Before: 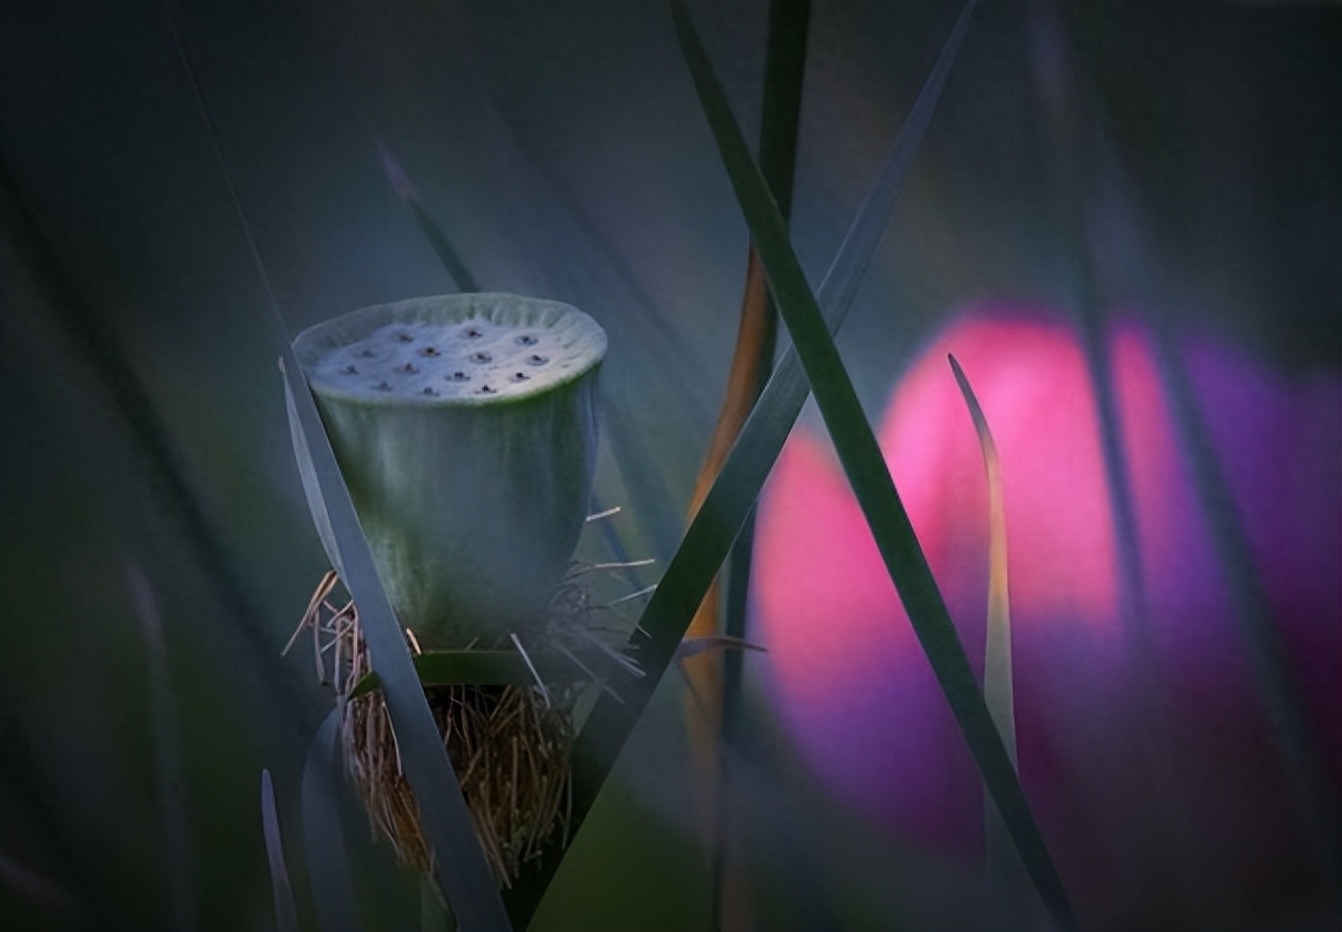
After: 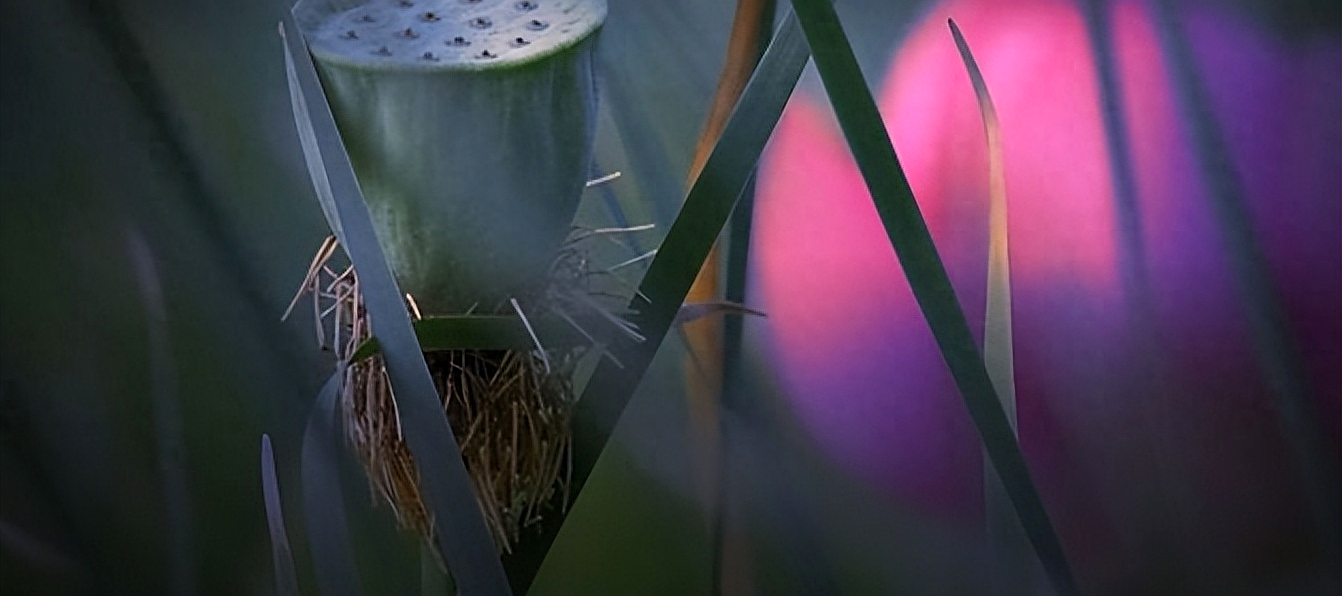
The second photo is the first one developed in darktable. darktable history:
sharpen: on, module defaults
exposure: exposure 0.194 EV, compensate highlight preservation false
crop and rotate: top 36.024%
